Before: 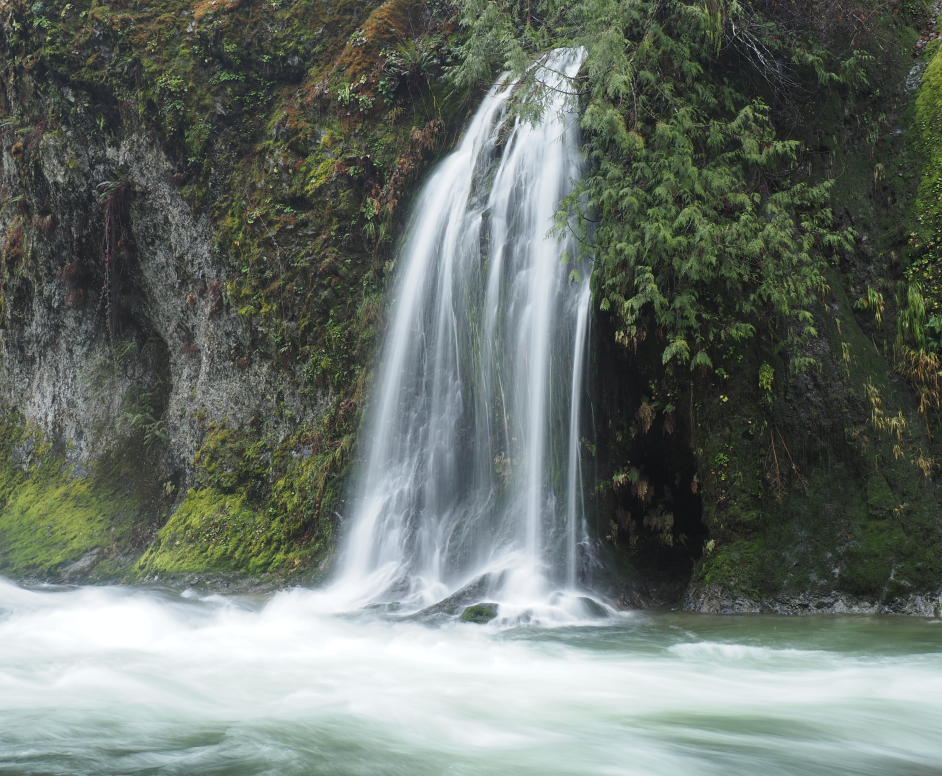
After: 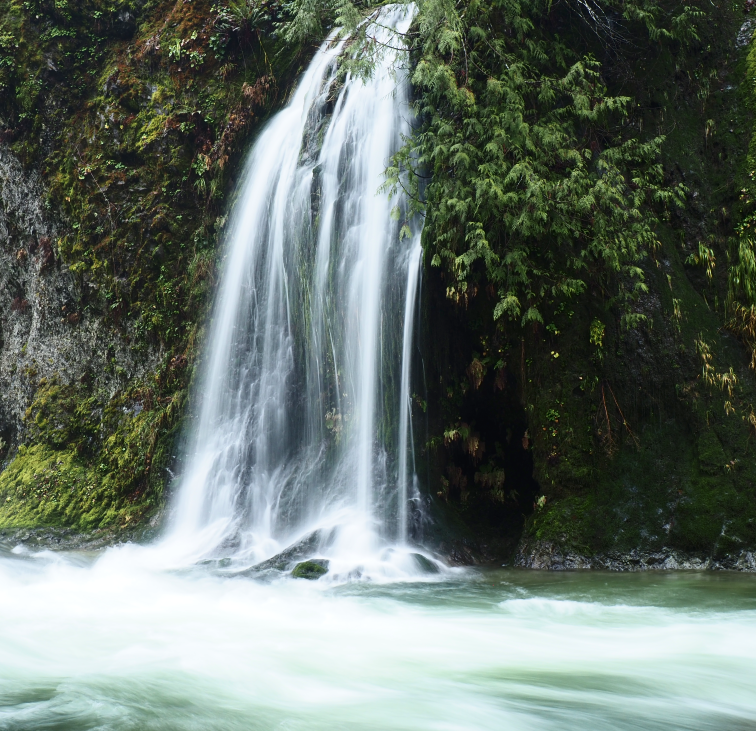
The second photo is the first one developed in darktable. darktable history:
crop and rotate: left 17.959%, top 5.771%, right 1.742%
velvia: on, module defaults
contrast brightness saturation: contrast 0.28
